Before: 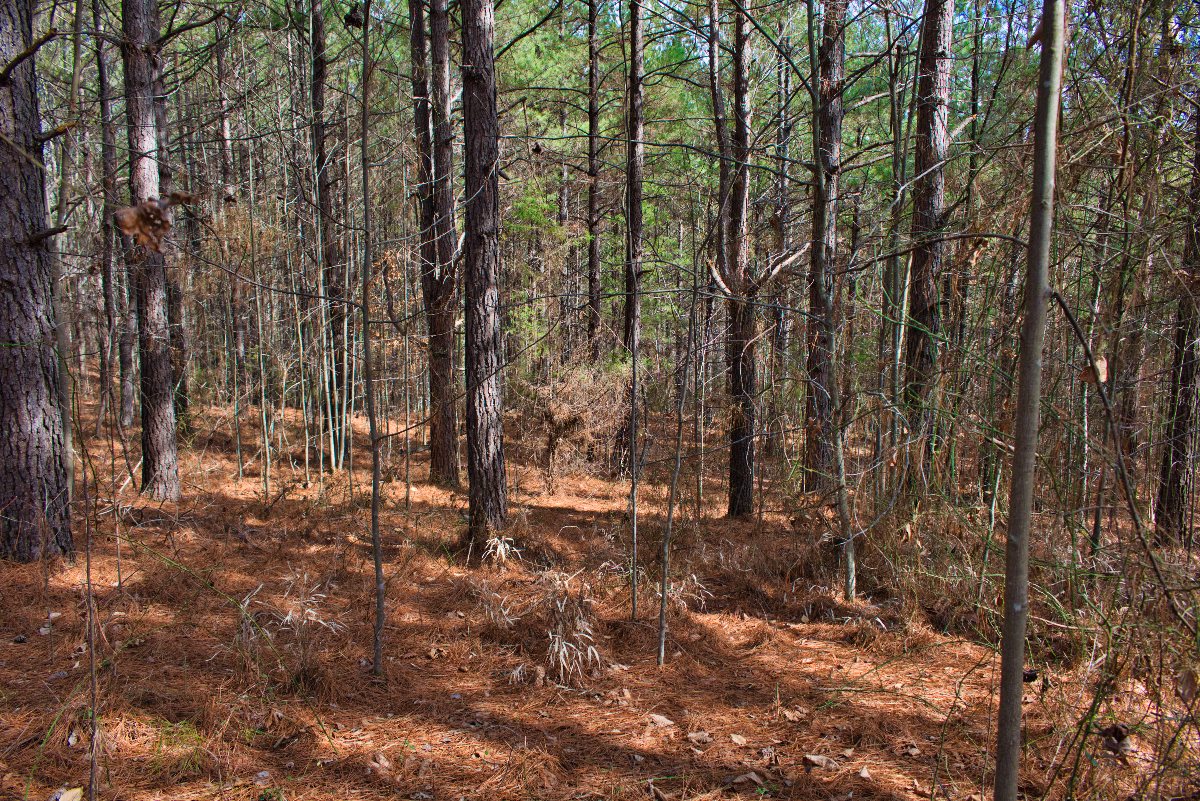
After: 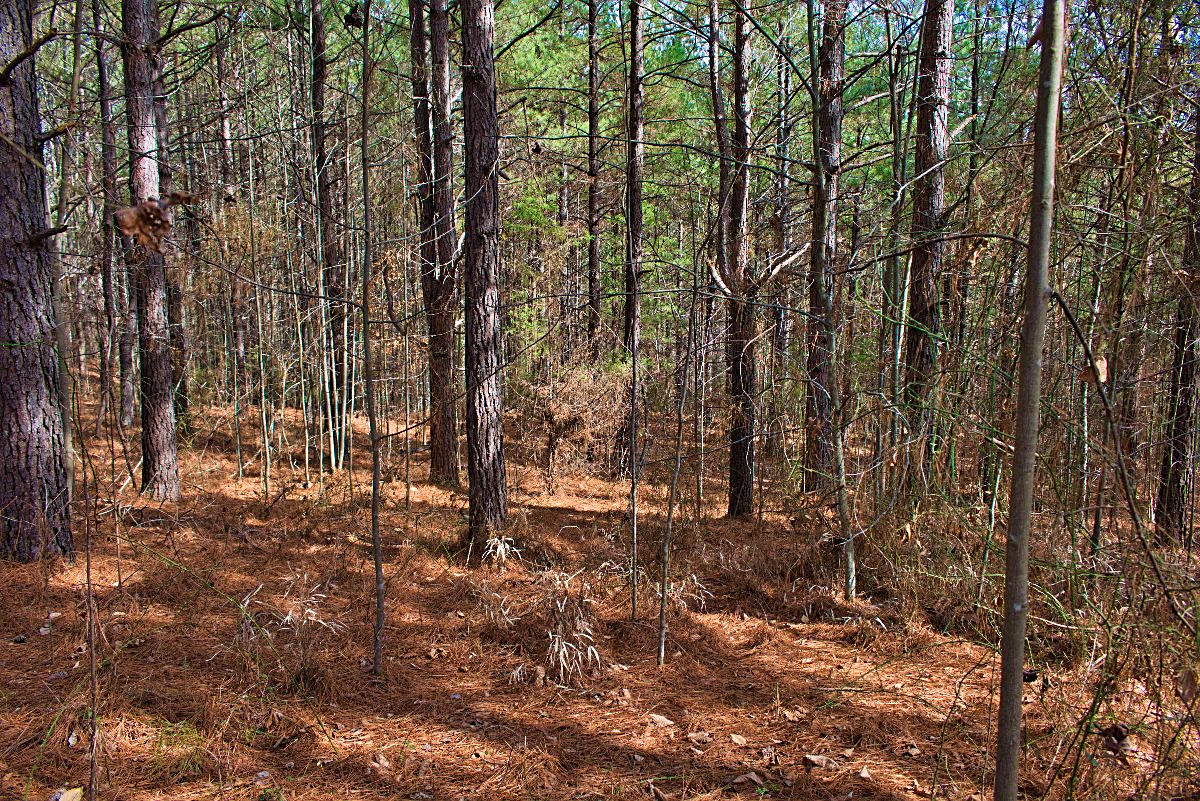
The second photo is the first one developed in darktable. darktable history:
velvia: strength 27%
sharpen: on, module defaults
